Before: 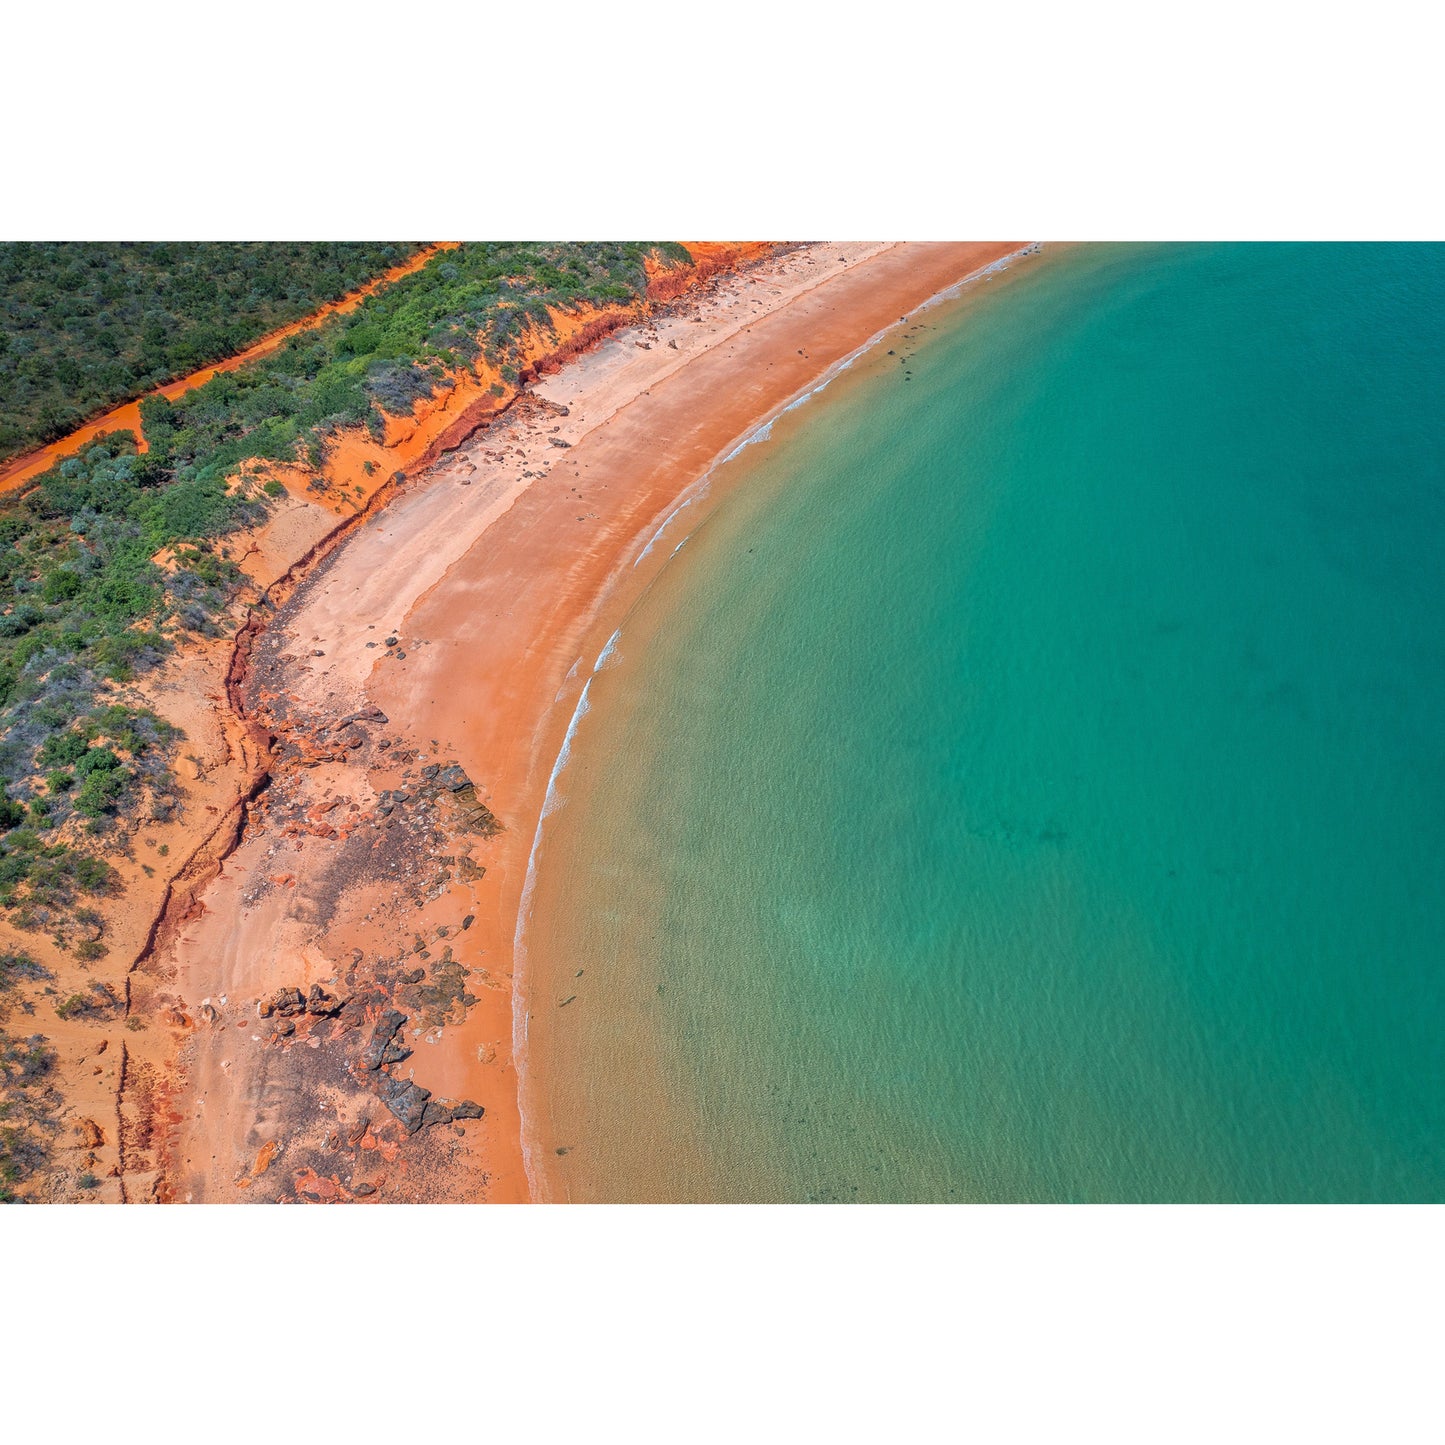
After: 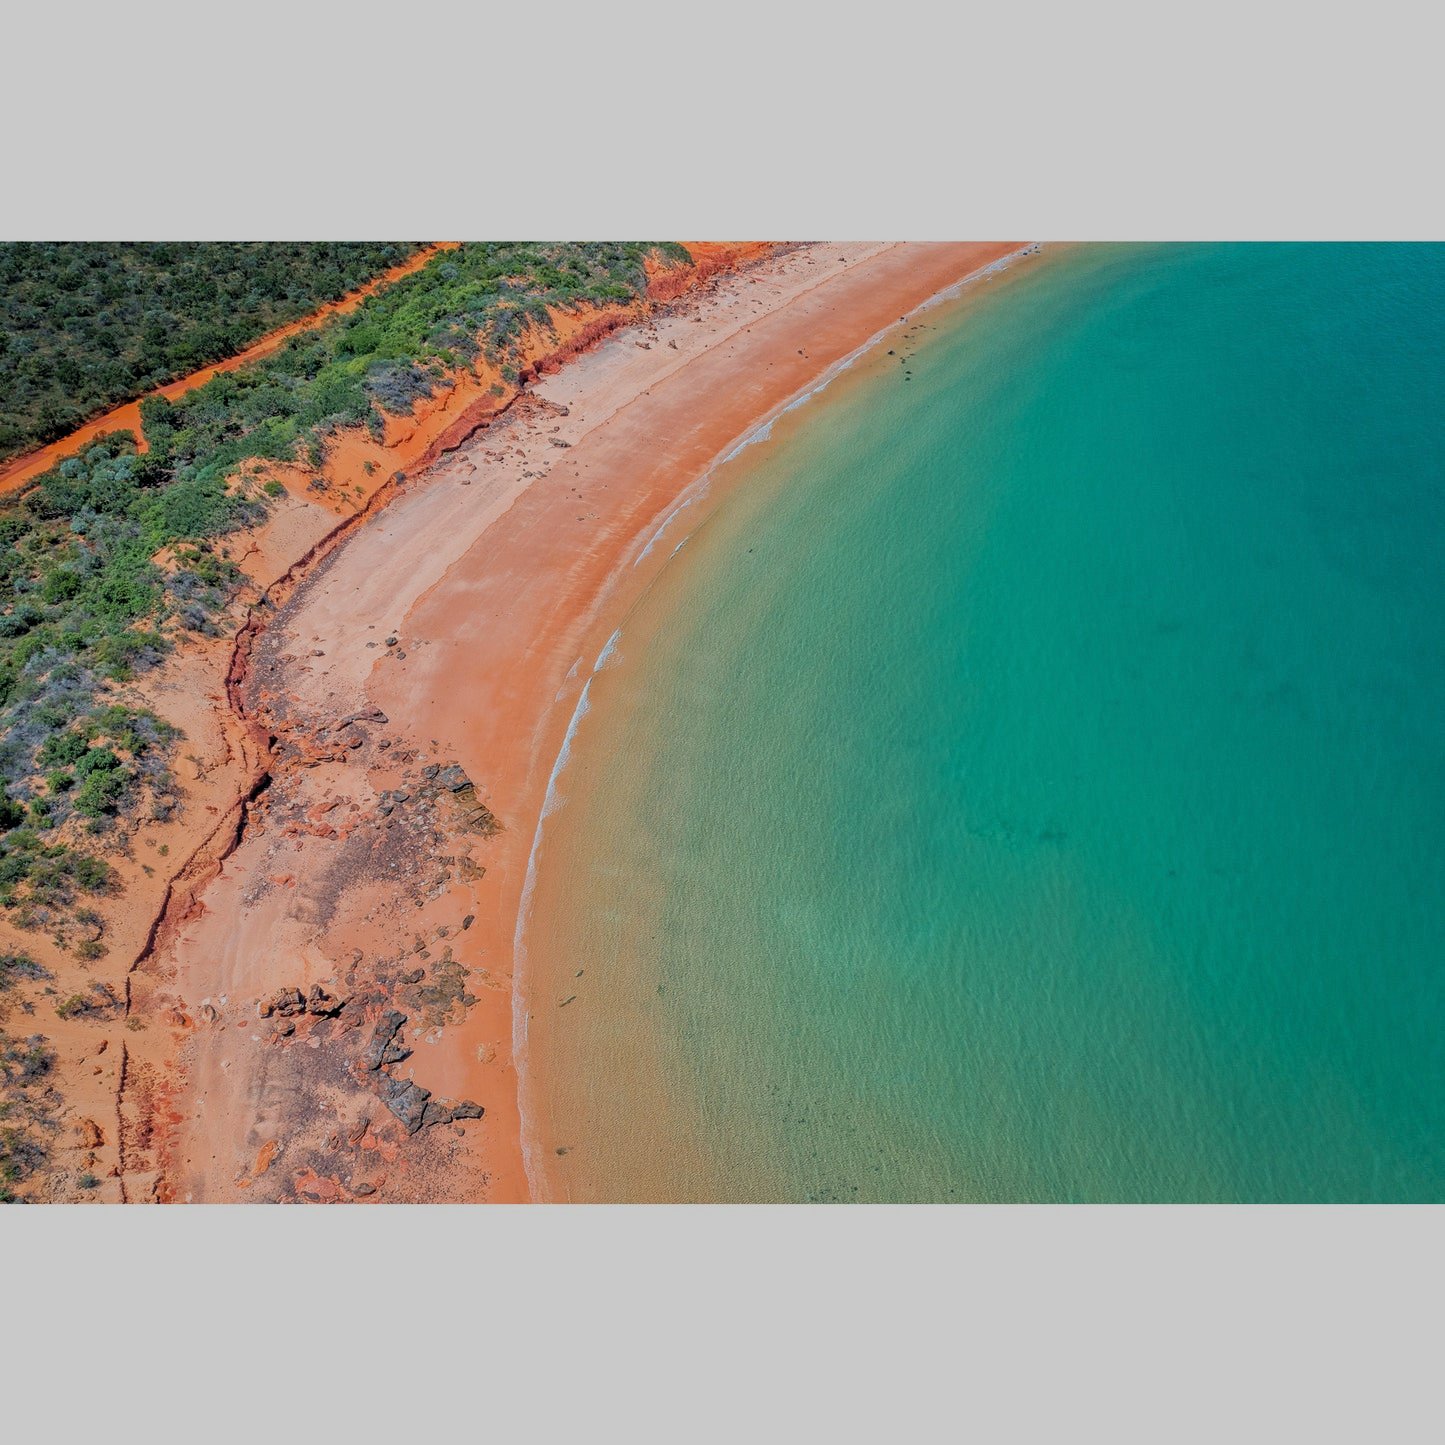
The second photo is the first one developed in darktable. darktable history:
filmic rgb: black relative exposure -6.22 EV, white relative exposure 6.95 EV, hardness 2.23
